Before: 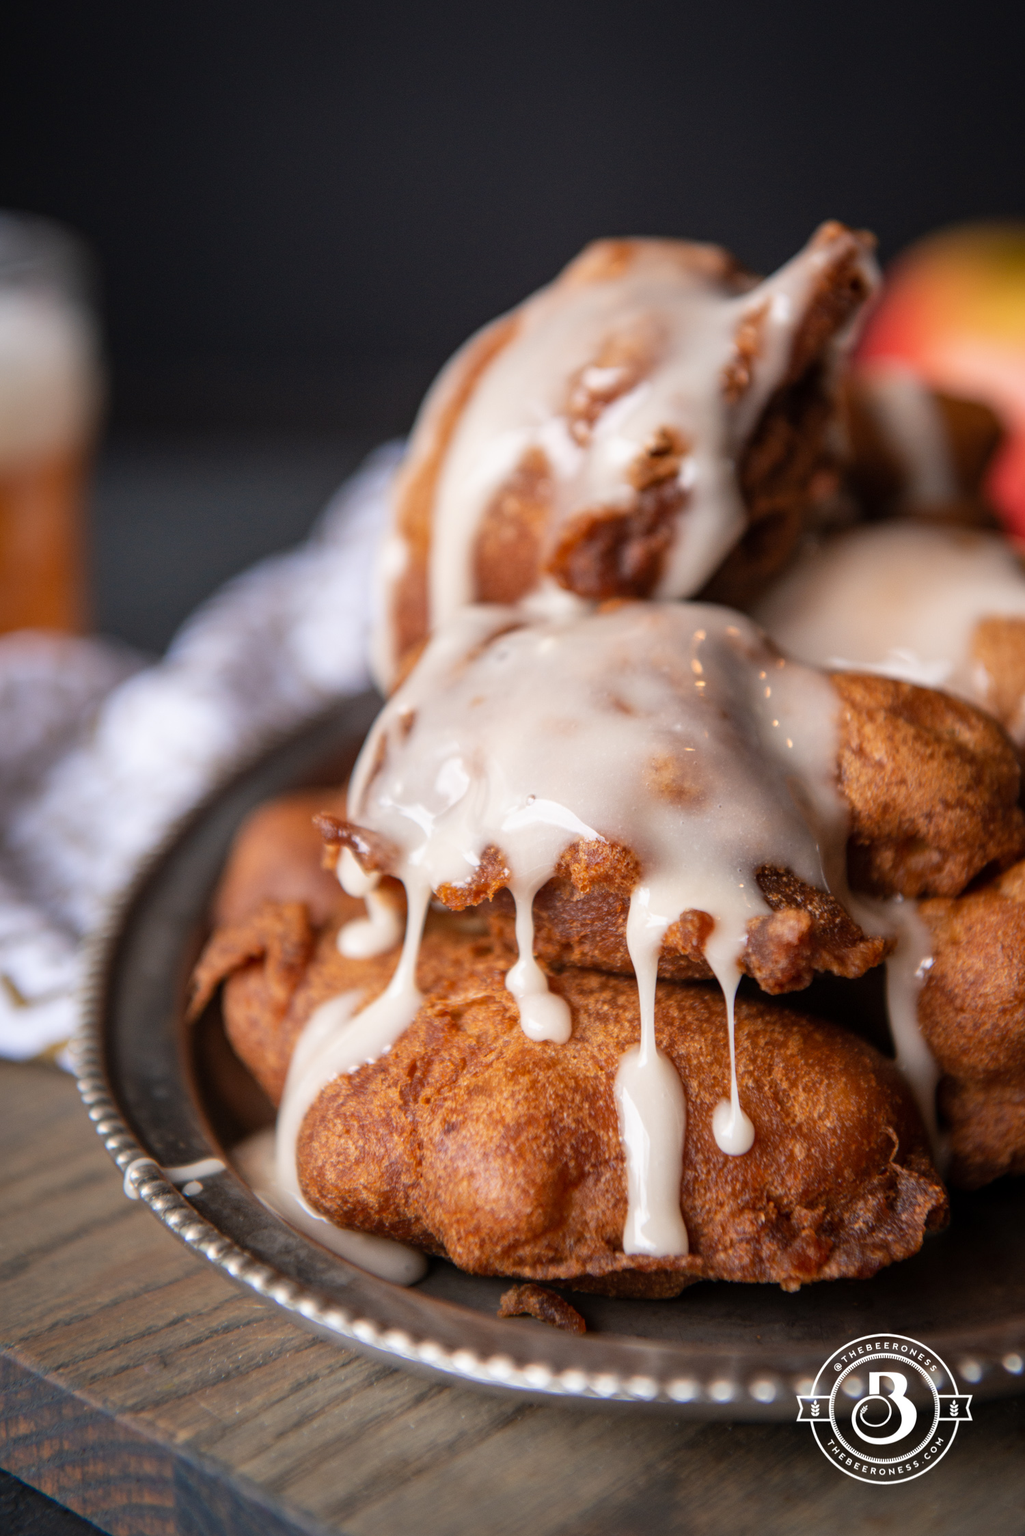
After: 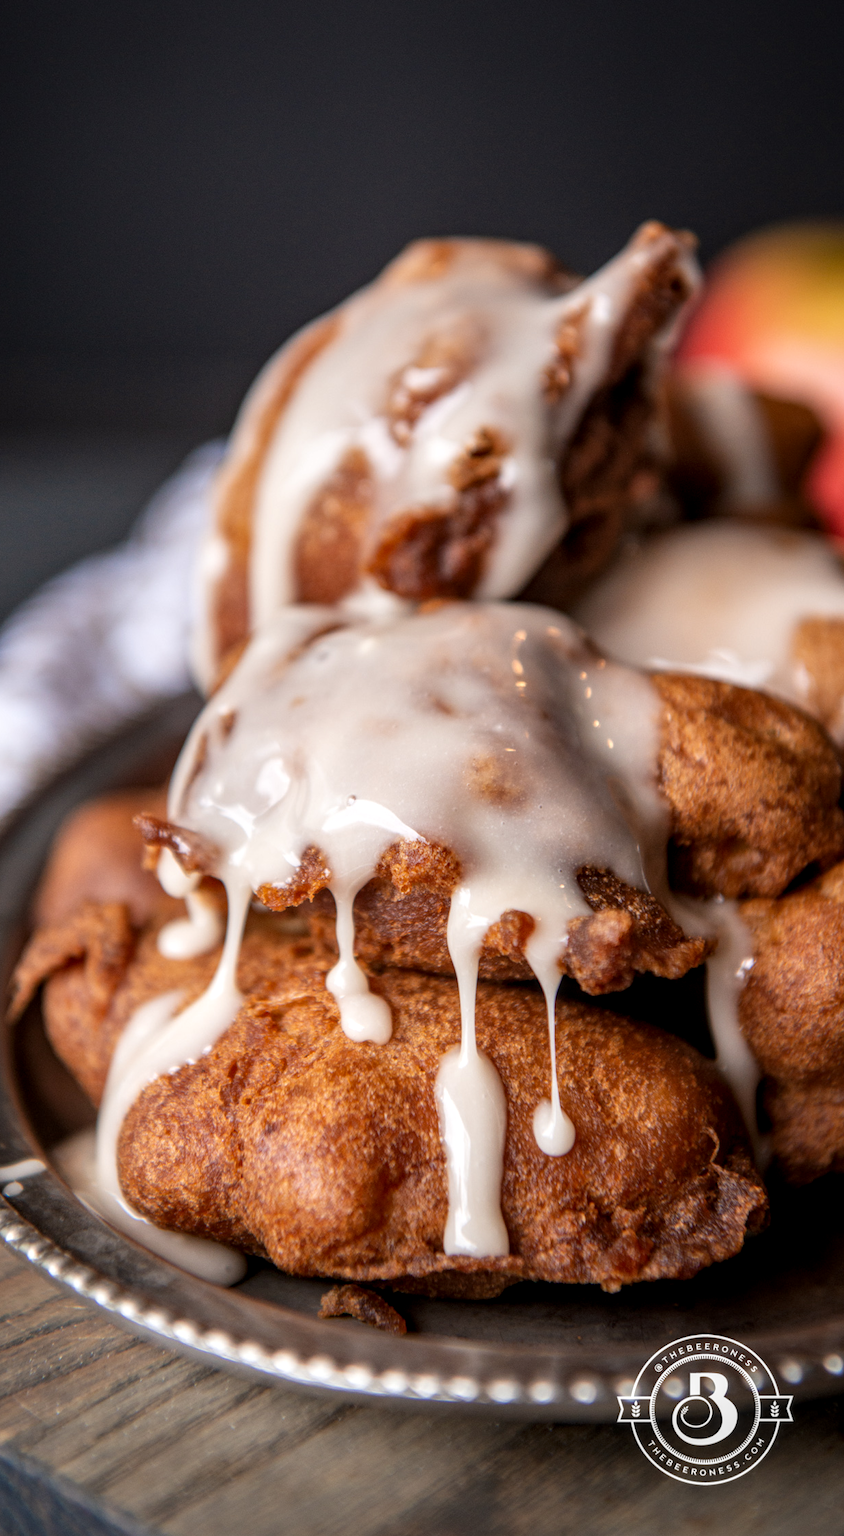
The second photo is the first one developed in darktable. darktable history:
crop: left 17.582%, bottom 0.031%
local contrast: detail 130%
